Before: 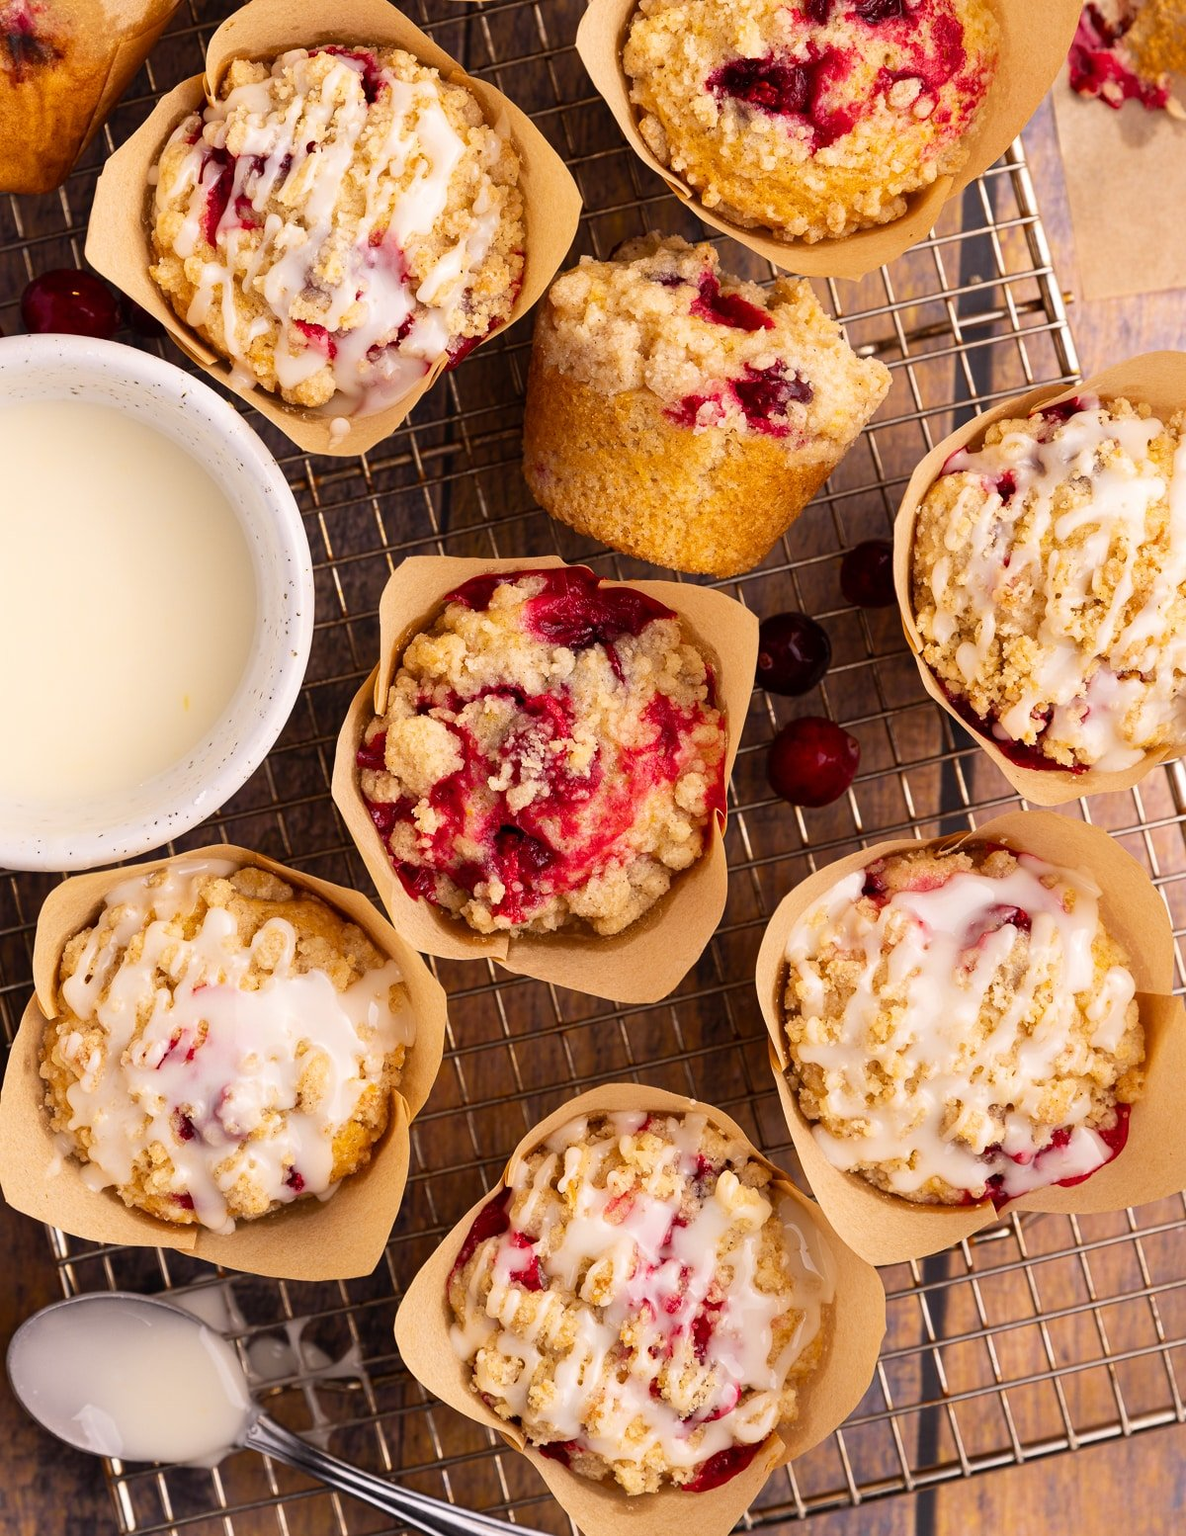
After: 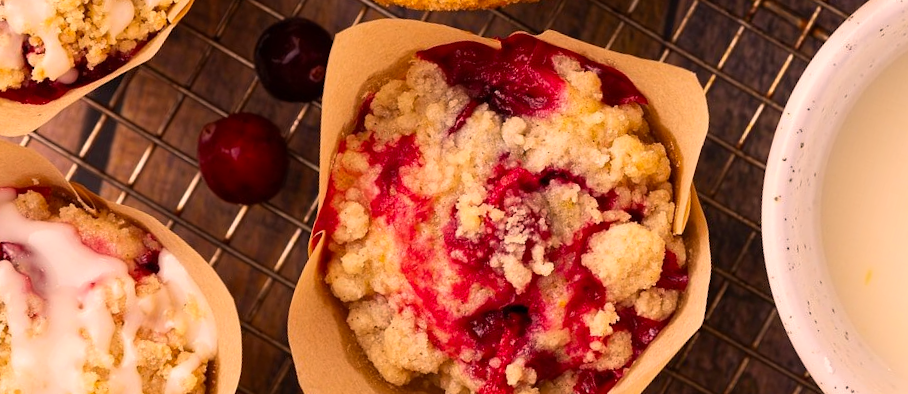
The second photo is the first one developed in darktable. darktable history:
crop and rotate: angle 16.12°, top 30.835%, bottom 35.653%
color correction: highlights a* 11.96, highlights b* 11.58
